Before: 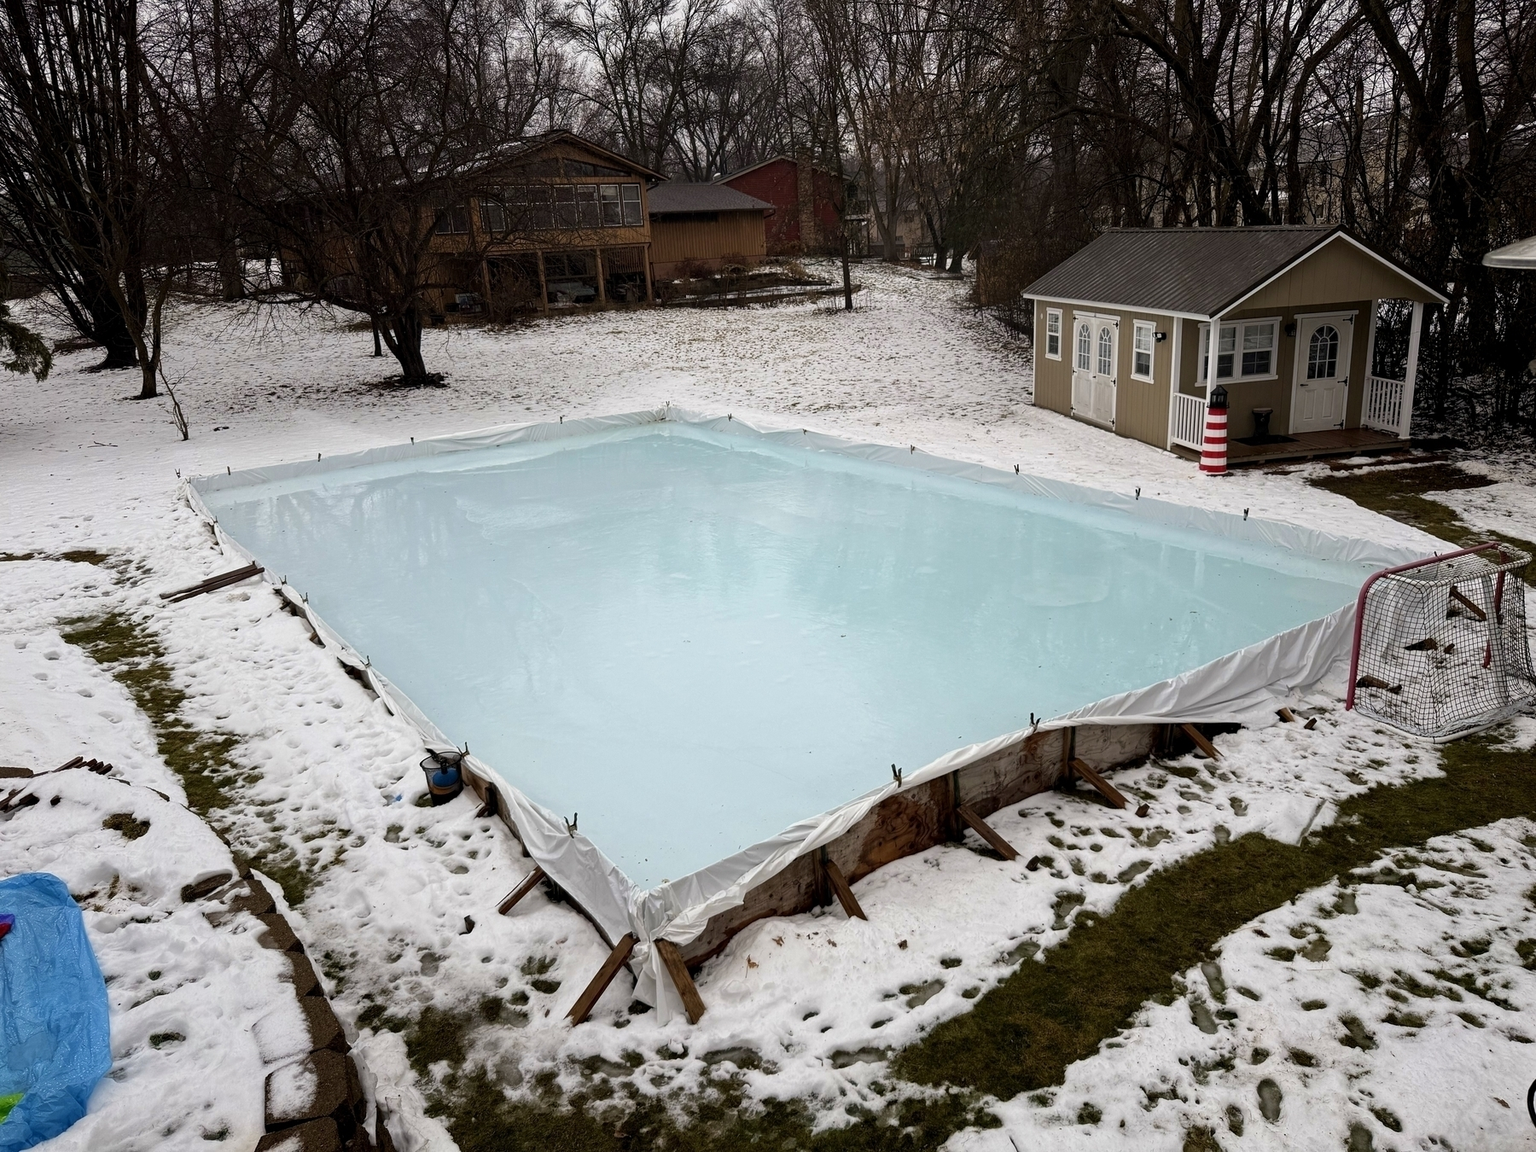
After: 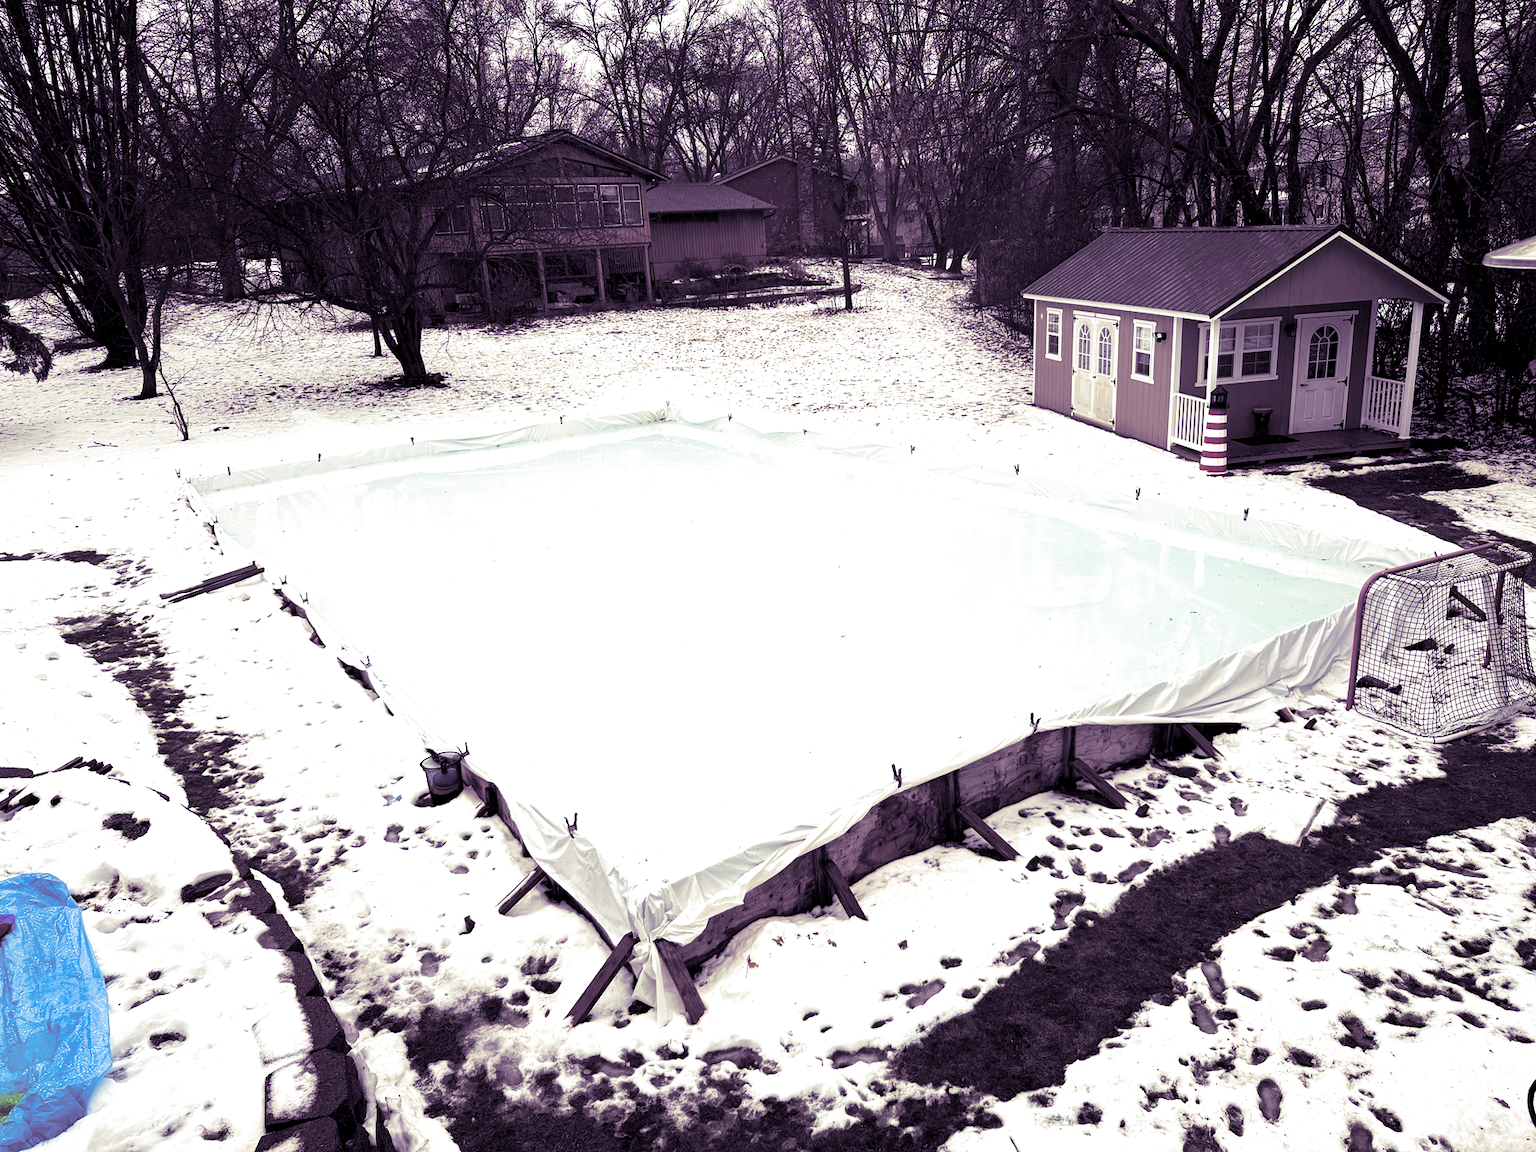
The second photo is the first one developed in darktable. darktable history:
exposure: exposure 1 EV, compensate highlight preservation false
split-toning: shadows › hue 266.4°, shadows › saturation 0.4, highlights › hue 61.2°, highlights › saturation 0.3, compress 0%
